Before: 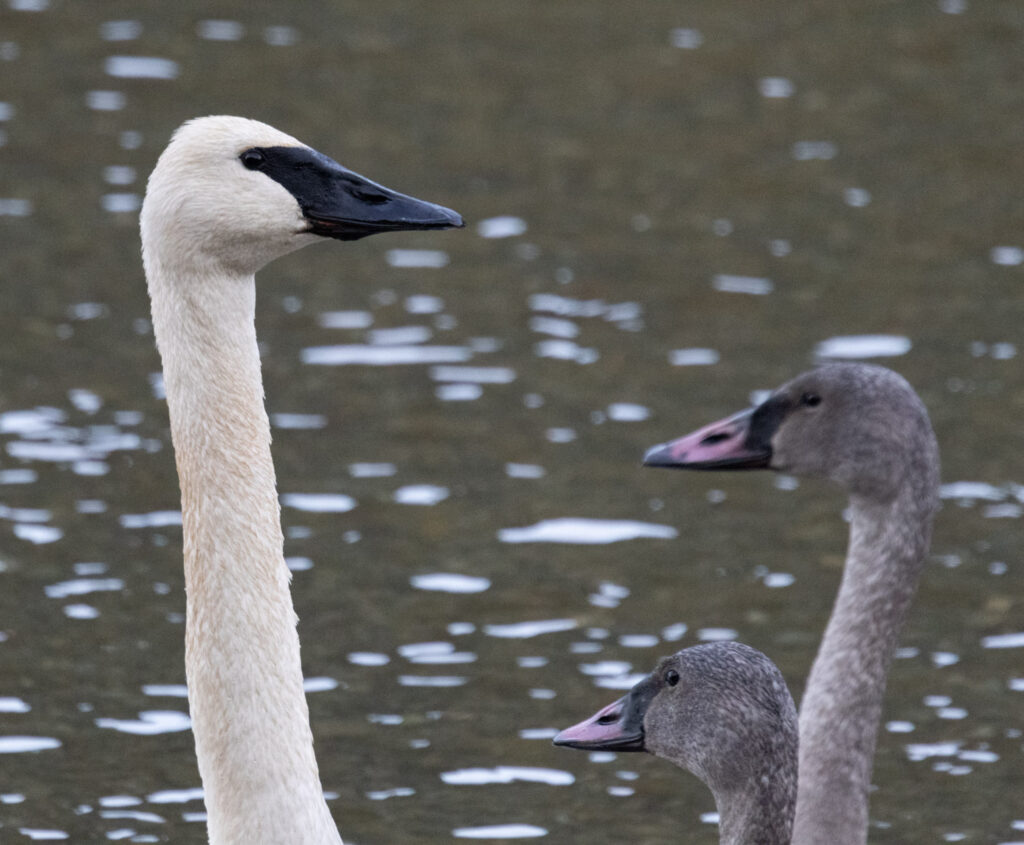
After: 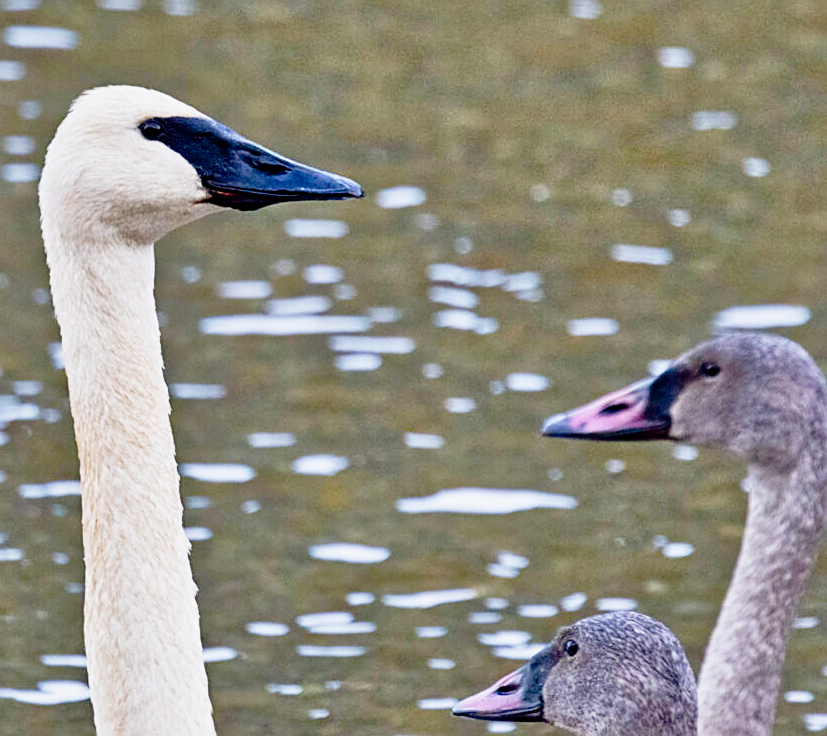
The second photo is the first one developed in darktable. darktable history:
tone equalizer: -7 EV 0.146 EV, -6 EV 0.592 EV, -5 EV 1.18 EV, -4 EV 1.35 EV, -3 EV 1.13 EV, -2 EV 0.6 EV, -1 EV 0.156 EV
crop: left 9.952%, top 3.625%, right 9.203%, bottom 9.203%
shadows and highlights: shadows -20.52, white point adjustment -1.9, highlights -35.17
contrast brightness saturation: contrast 0.191, brightness -0.245, saturation 0.113
base curve: curves: ch0 [(0, 0) (0.028, 0.03) (0.121, 0.232) (0.46, 0.748) (0.859, 0.968) (1, 1)], preserve colors none
sharpen: on, module defaults
color balance rgb: perceptual saturation grading › global saturation 39.288%, perceptual saturation grading › highlights -25.685%, perceptual saturation grading › mid-tones 35.156%, perceptual saturation grading › shadows 34.909%
